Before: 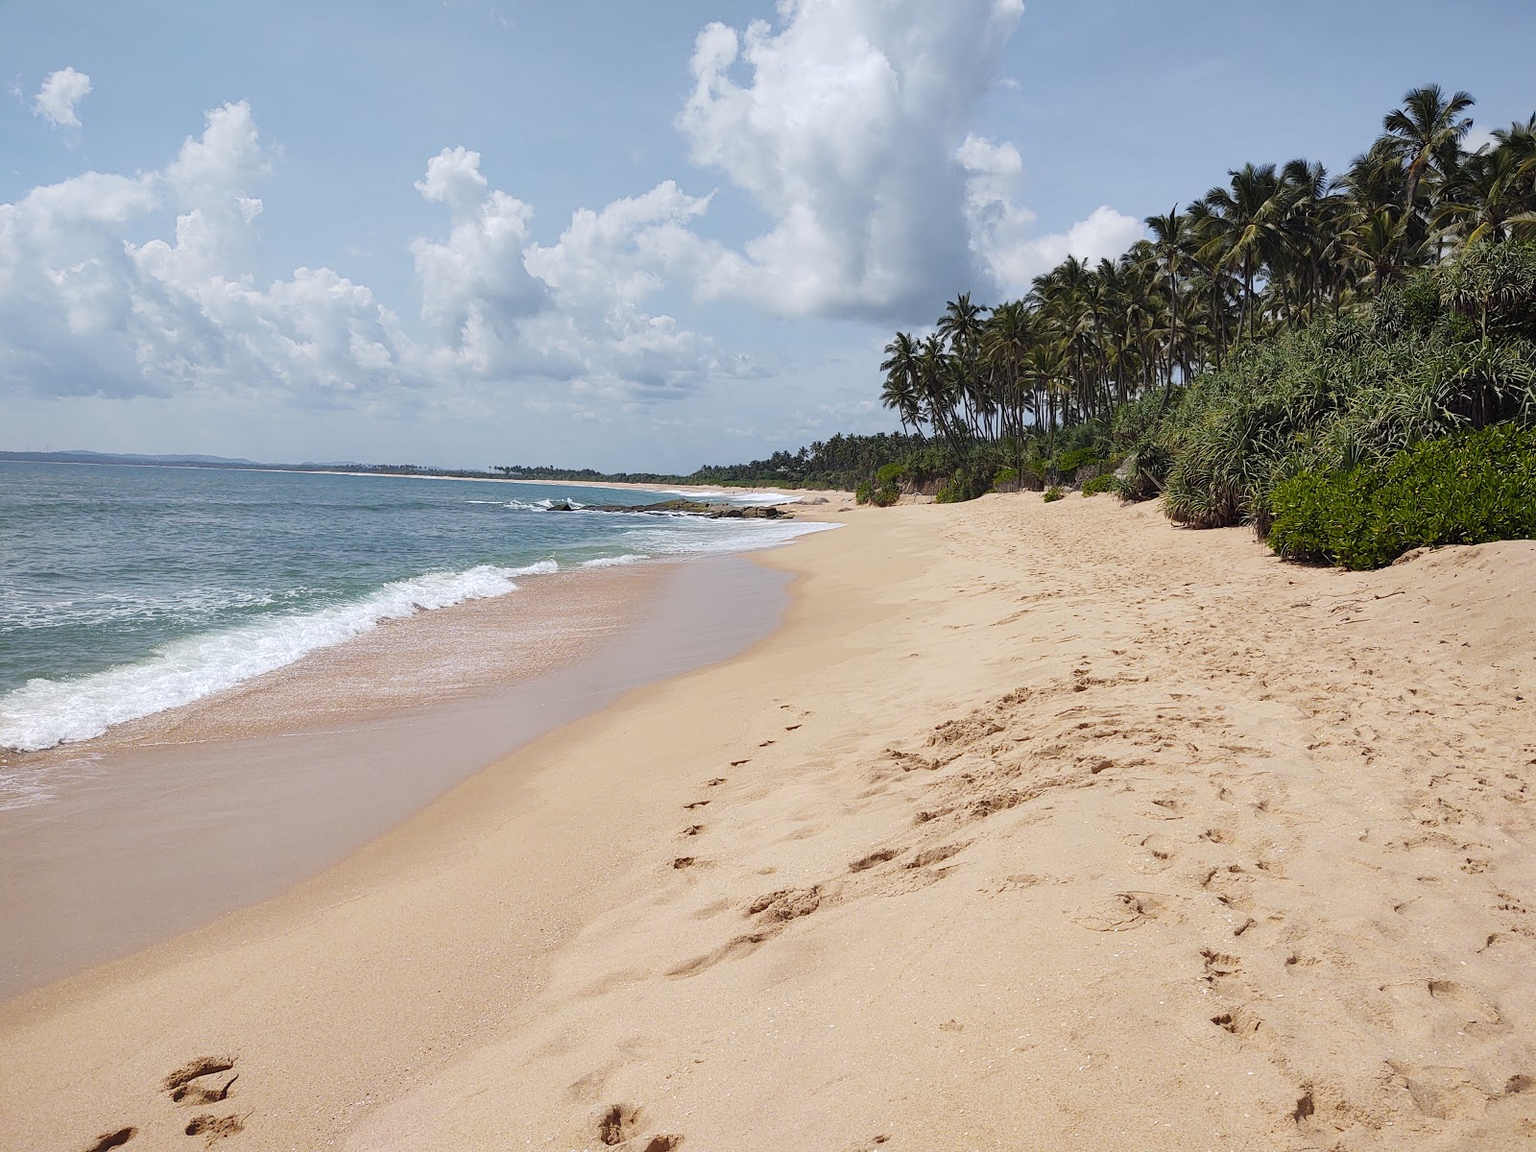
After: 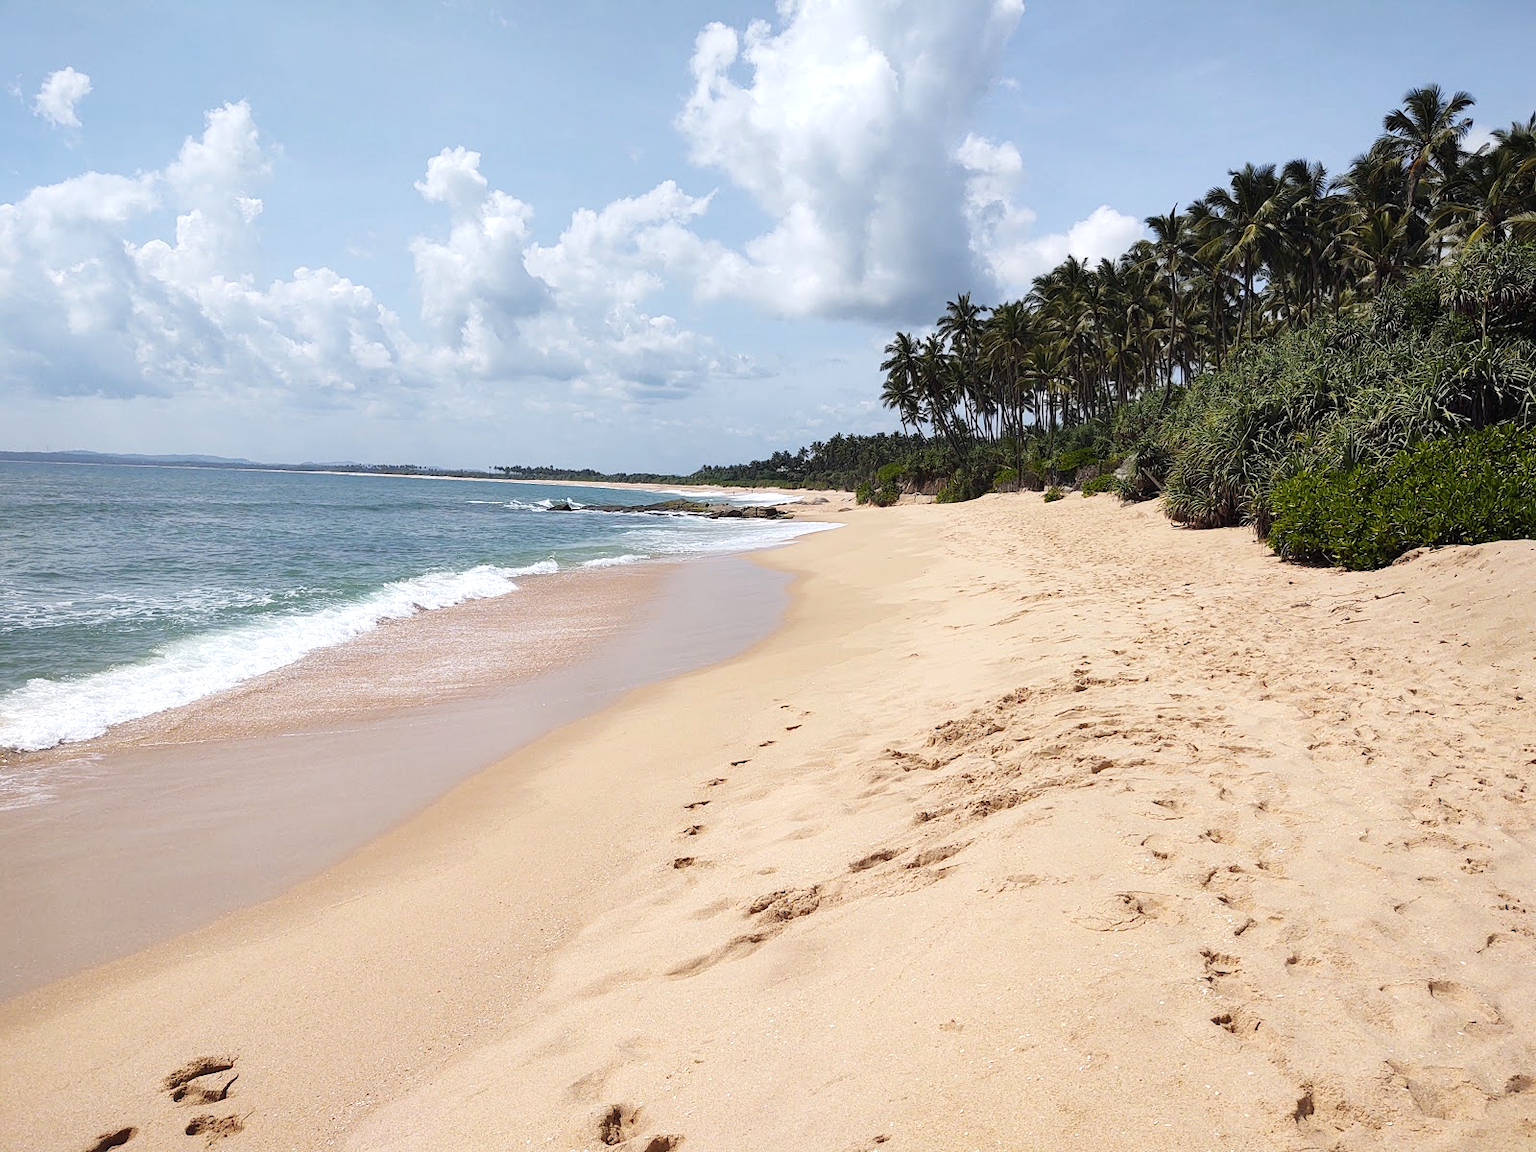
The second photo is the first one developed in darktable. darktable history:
tone equalizer: -8 EV -0.456 EV, -7 EV -0.403 EV, -6 EV -0.358 EV, -5 EV -0.2 EV, -3 EV 0.245 EV, -2 EV 0.331 EV, -1 EV 0.399 EV, +0 EV 0.399 EV, smoothing diameter 2.17%, edges refinement/feathering 21.47, mask exposure compensation -1.57 EV, filter diffusion 5
